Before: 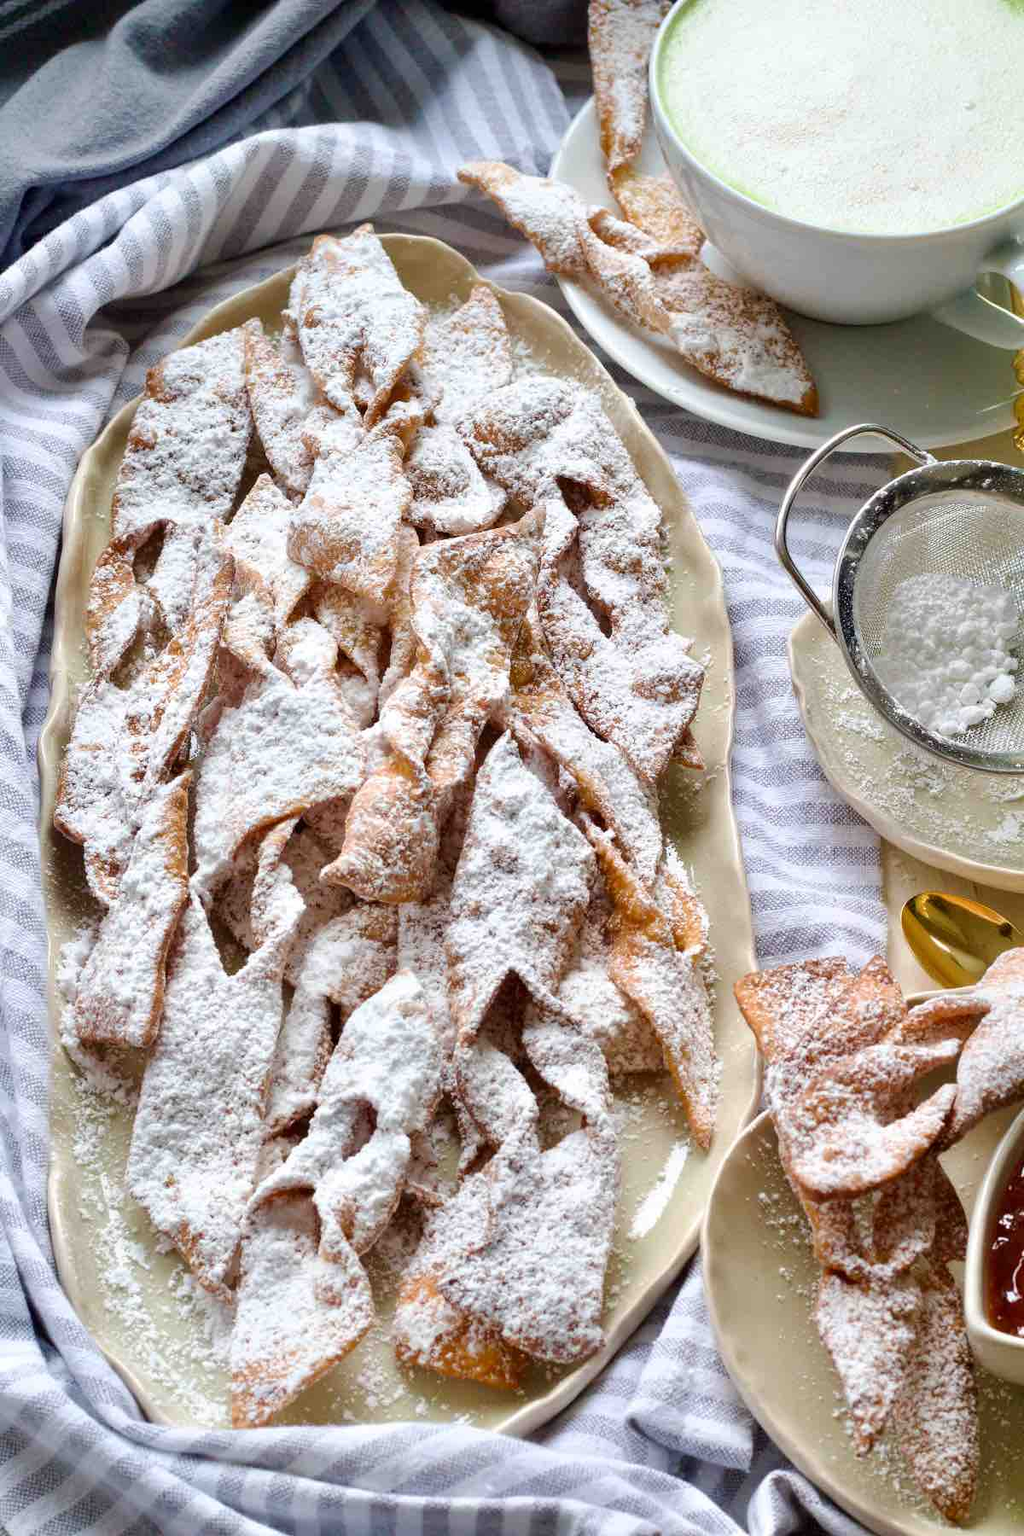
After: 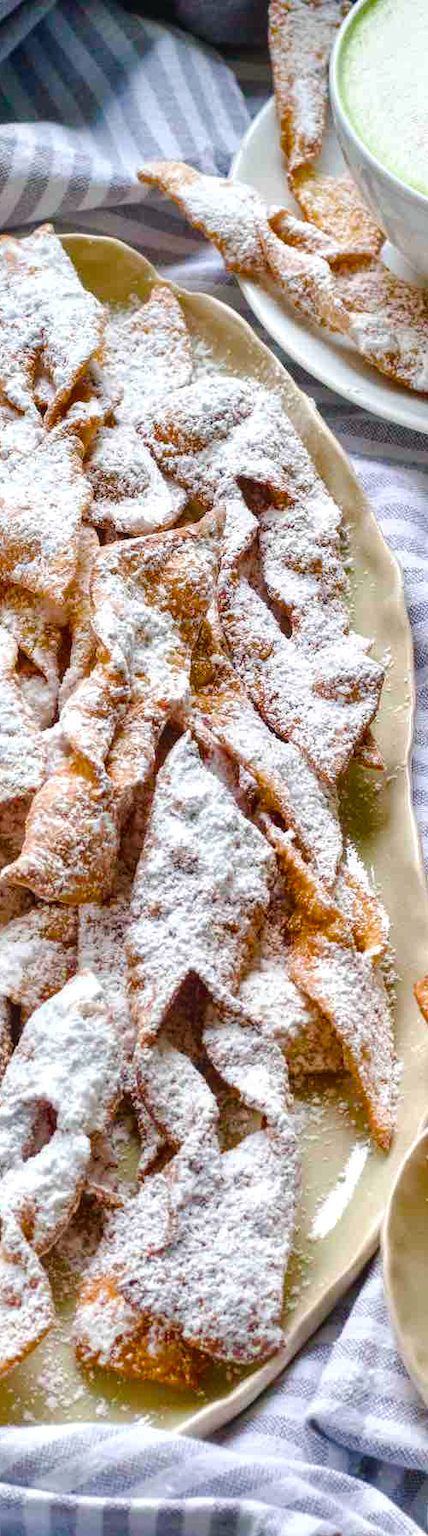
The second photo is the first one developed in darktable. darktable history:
local contrast: on, module defaults
color balance rgb: shadows lift › chroma 2.052%, shadows lift › hue 216.87°, global offset › luminance 0.492%, white fulcrum 0.1 EV, perceptual saturation grading › global saturation 38.734%, perceptual saturation grading › highlights -25.457%, perceptual saturation grading › mid-tones 34.35%, perceptual saturation grading › shadows 34.901%
exposure: compensate highlight preservation false
crop: left 31.292%, right 26.873%
